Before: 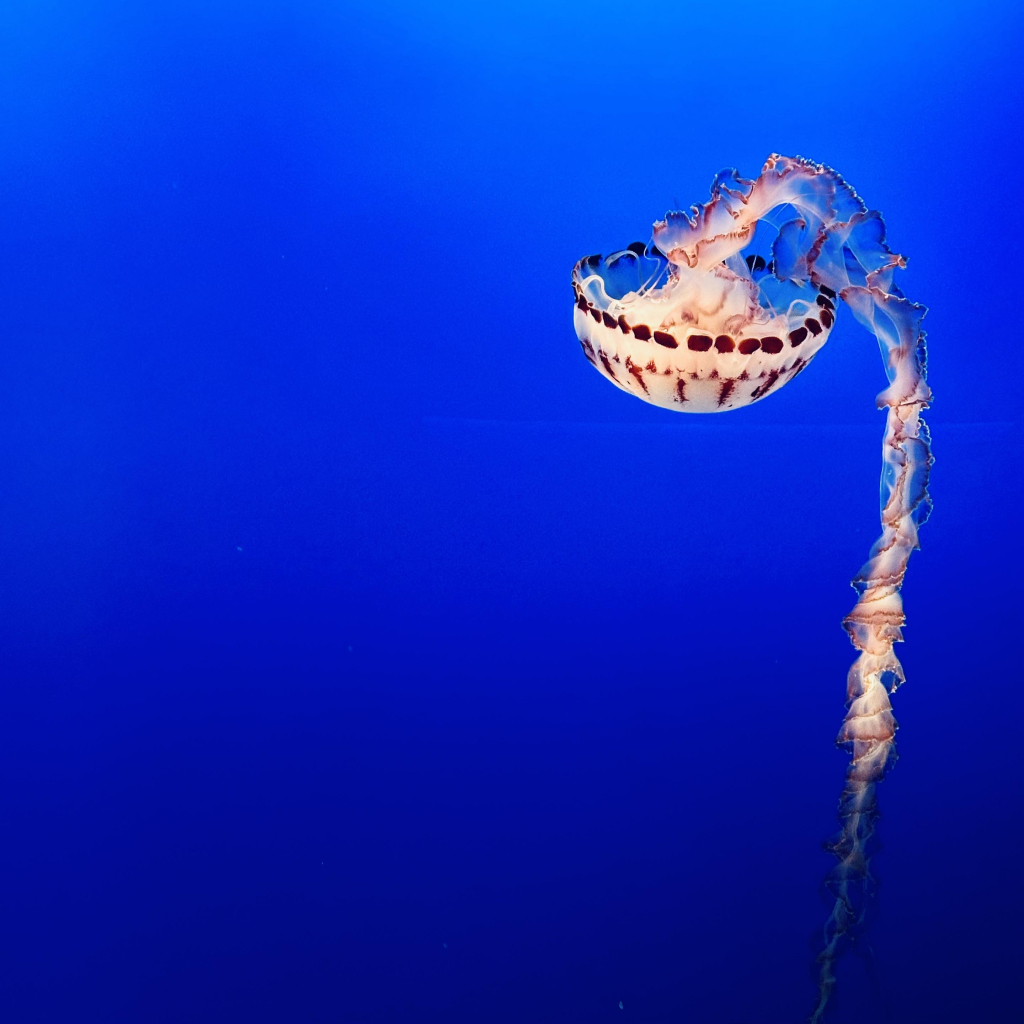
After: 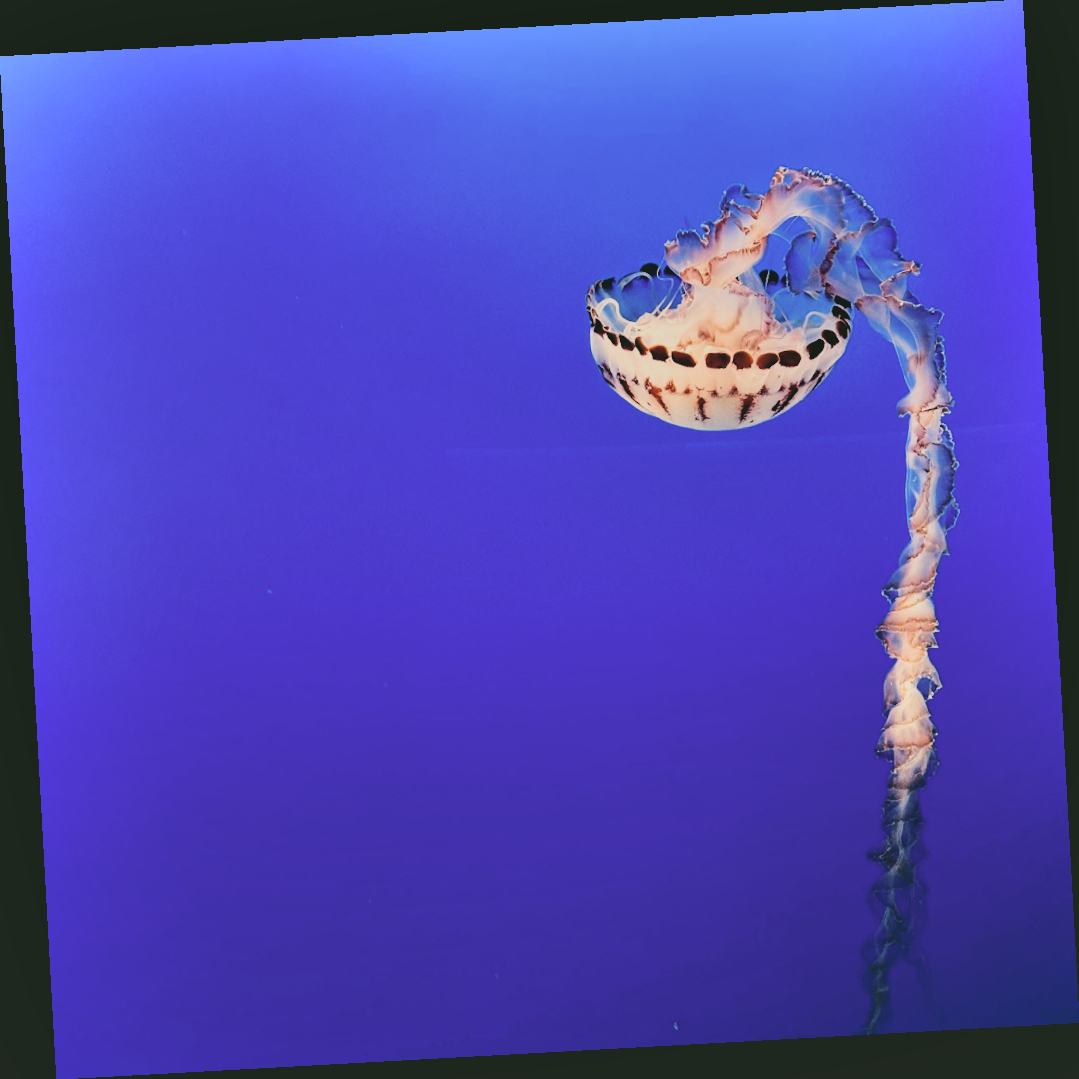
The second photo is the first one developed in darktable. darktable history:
filmic rgb: black relative exposure -5 EV, white relative exposure 3.2 EV, hardness 3.42, contrast 1.2, highlights saturation mix -30%
rotate and perspective: rotation -3.18°, automatic cropping off
color correction: highlights a* 4.02, highlights b* 4.98, shadows a* -7.55, shadows b* 4.98
contrast brightness saturation: contrast -0.15, brightness 0.05, saturation -0.12
shadows and highlights: soften with gaussian
